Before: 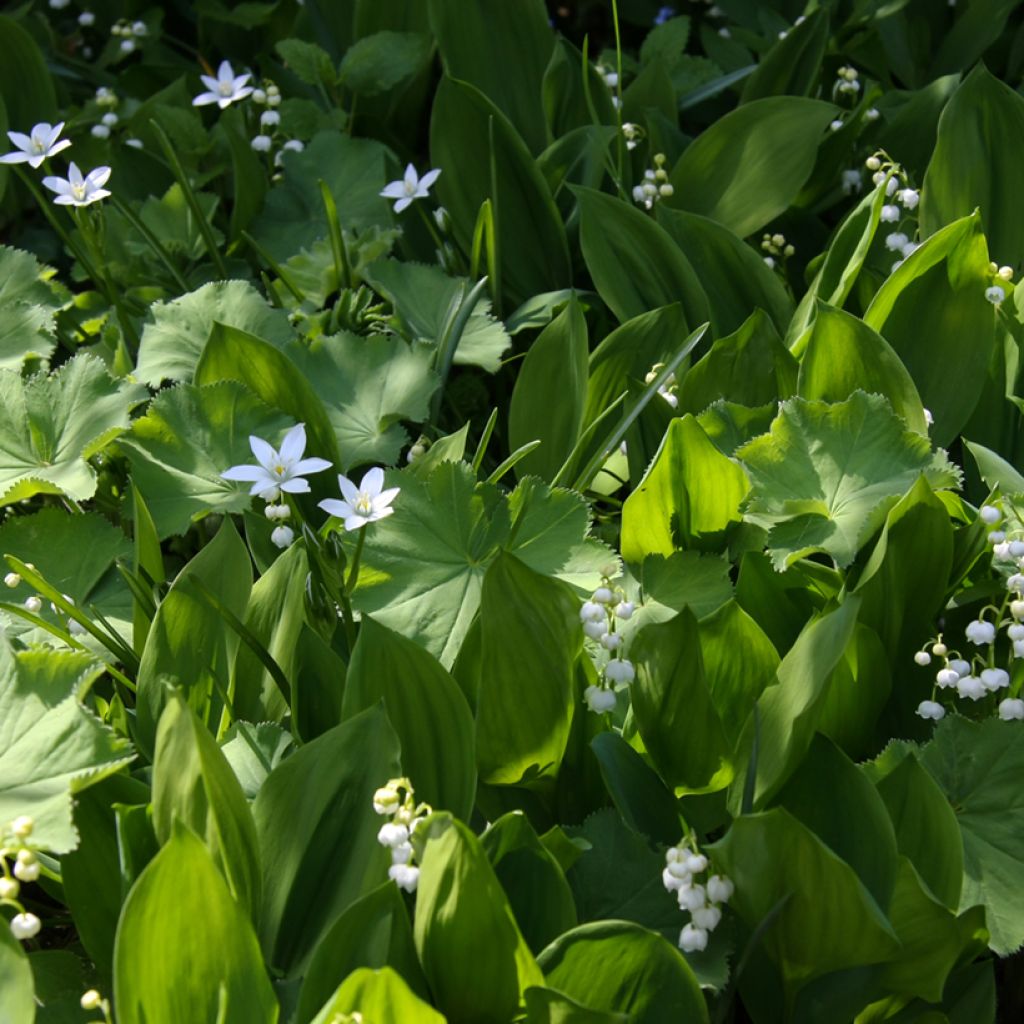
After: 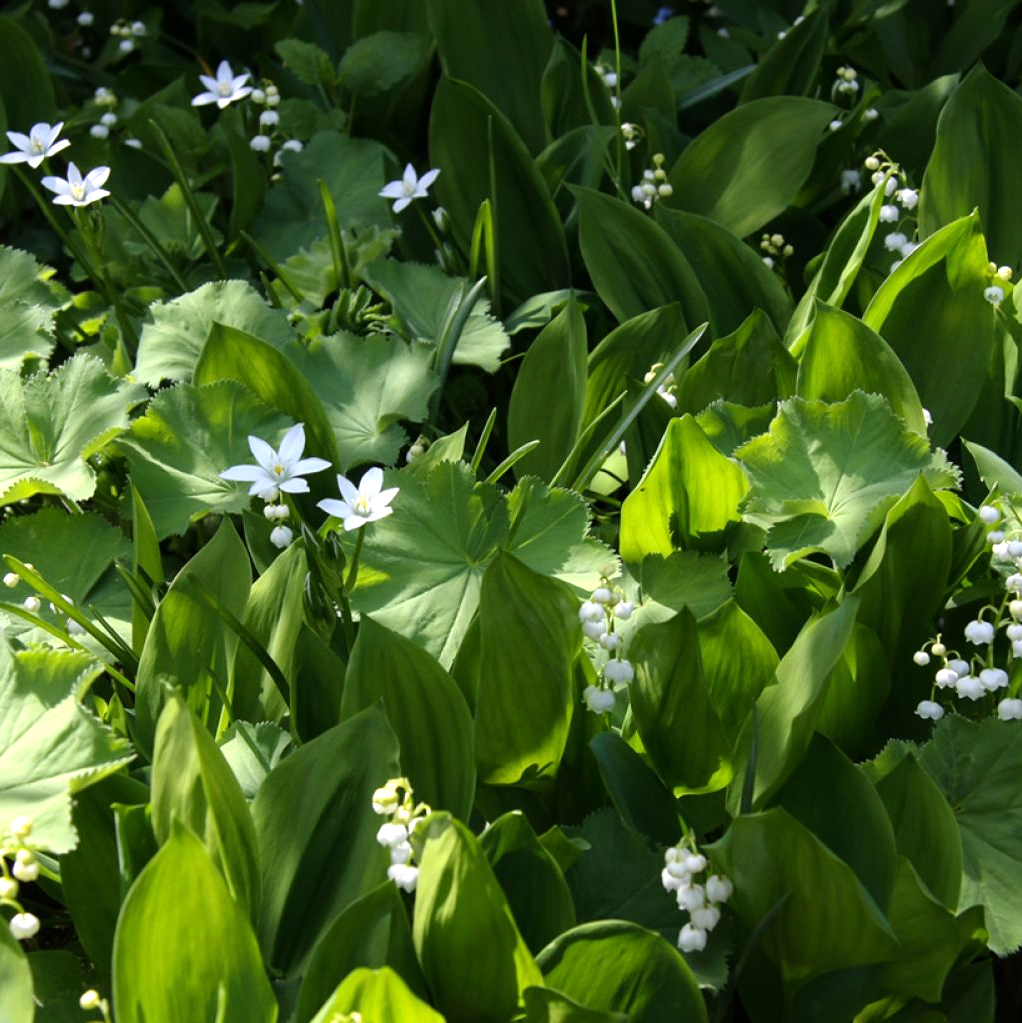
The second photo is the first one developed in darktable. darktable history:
crop and rotate: left 0.187%, bottom 0.008%
tone equalizer: -8 EV -0.389 EV, -7 EV -0.364 EV, -6 EV -0.299 EV, -5 EV -0.245 EV, -3 EV 0.217 EV, -2 EV 0.343 EV, -1 EV 0.372 EV, +0 EV 0.443 EV
